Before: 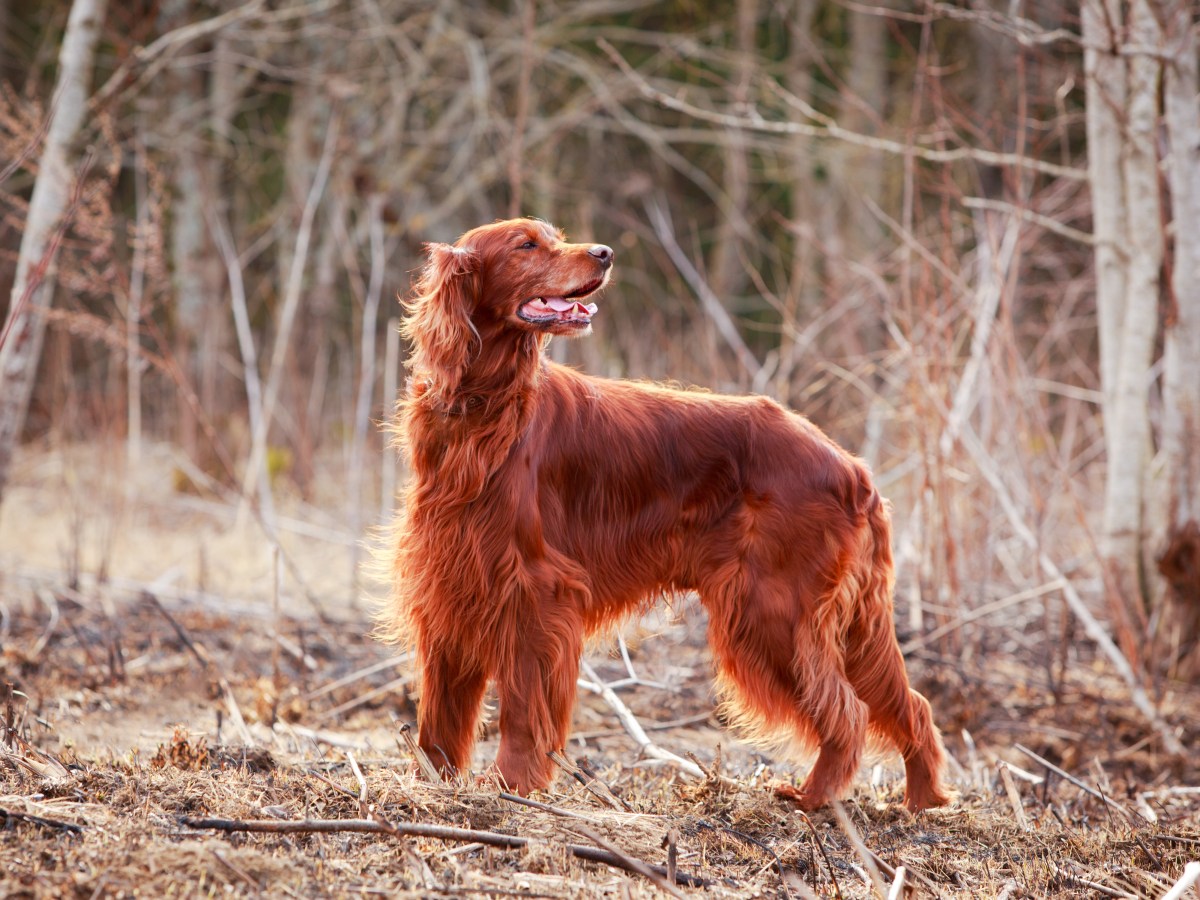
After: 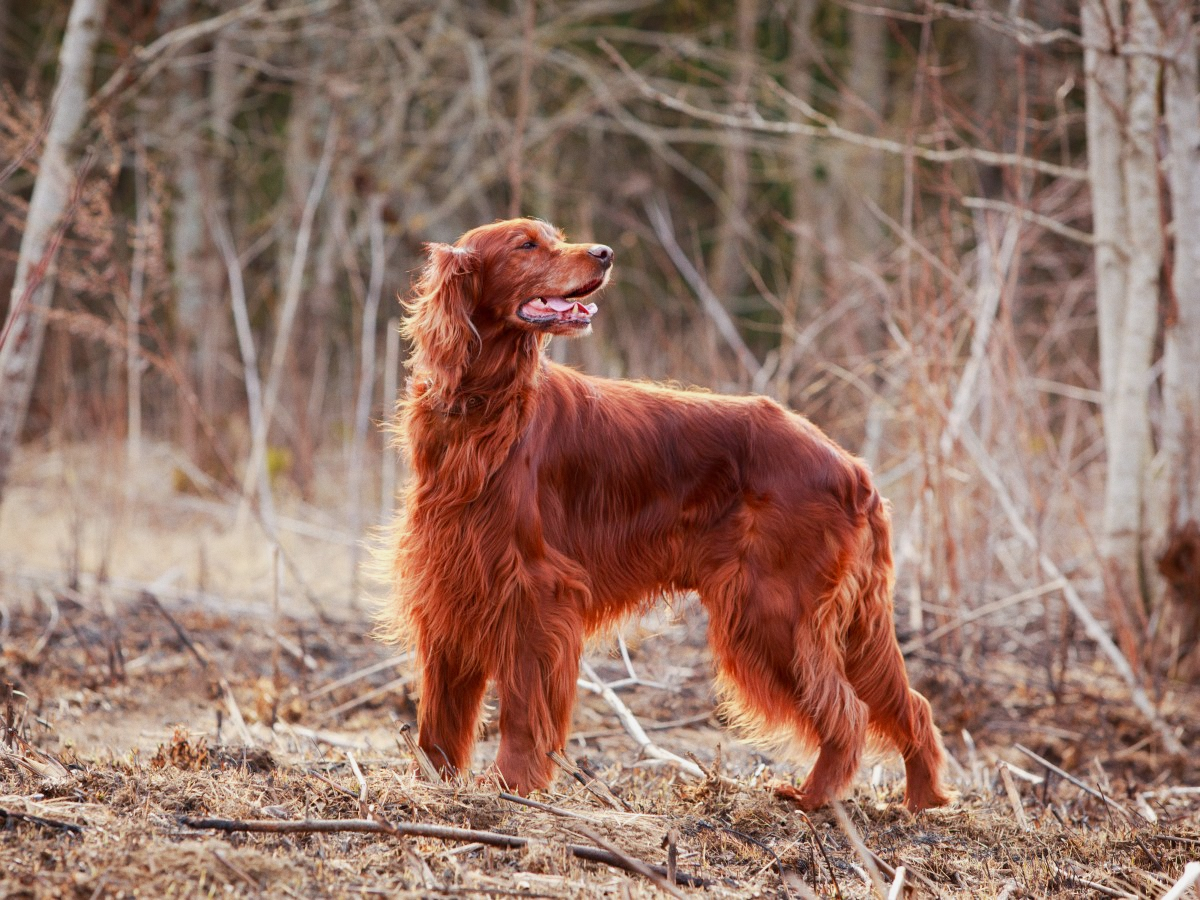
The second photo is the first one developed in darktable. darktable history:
exposure: exposure -0.157 EV, compensate highlight preservation false
grain: coarseness 0.09 ISO, strength 10%
